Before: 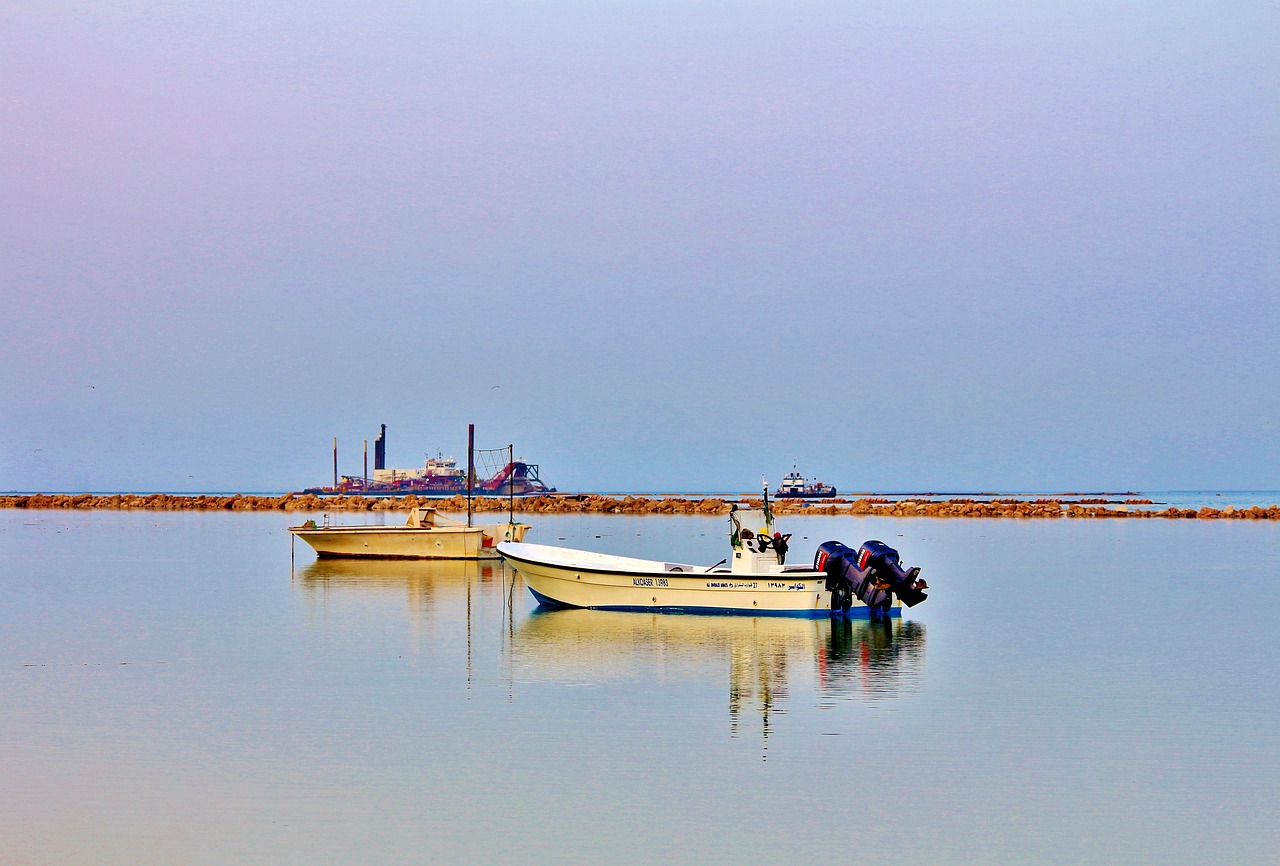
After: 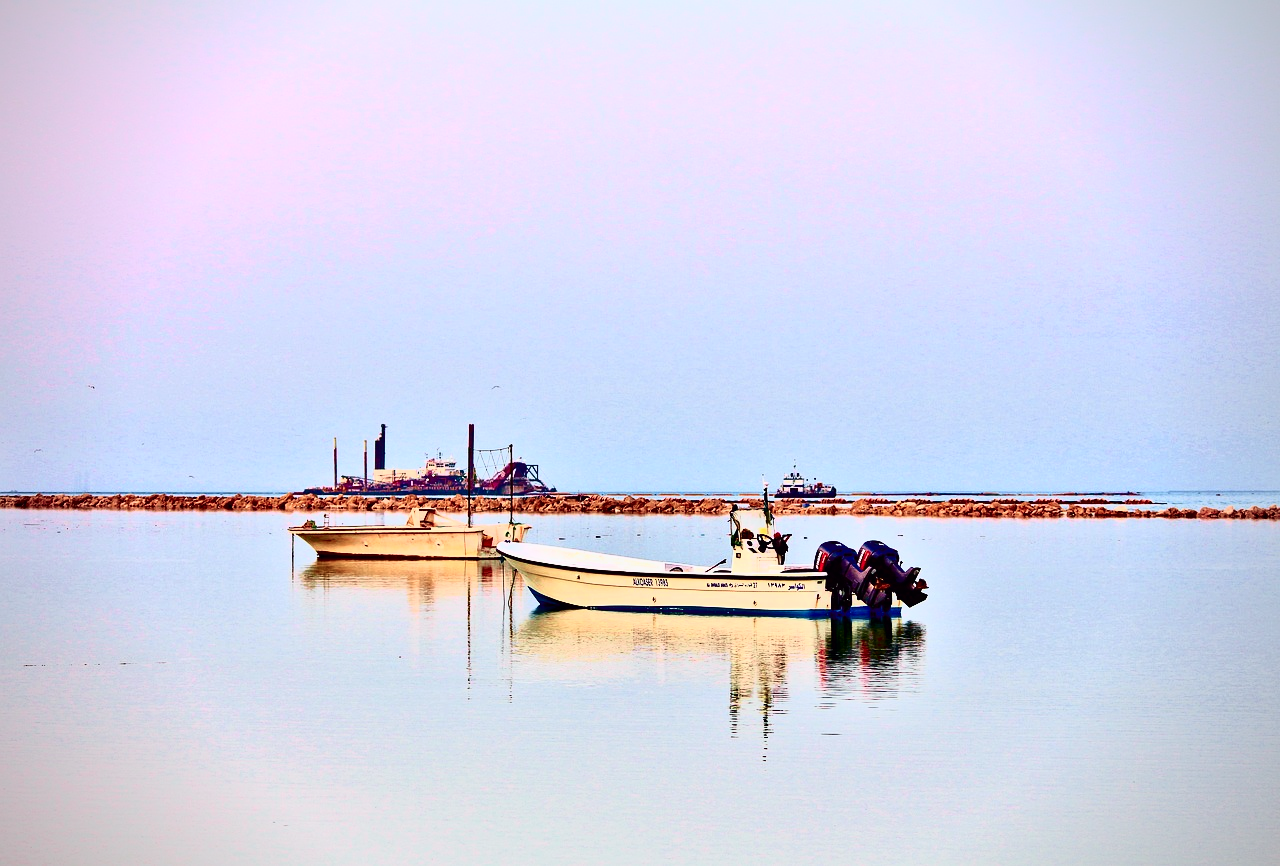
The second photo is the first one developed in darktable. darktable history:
vignetting: on, module defaults
tone curve: curves: ch0 [(0, 0) (0.105, 0.068) (0.195, 0.162) (0.283, 0.283) (0.384, 0.404) (0.485, 0.531) (0.638, 0.681) (0.795, 0.879) (1, 0.977)]; ch1 [(0, 0) (0.161, 0.092) (0.35, 0.33) (0.379, 0.401) (0.456, 0.469) (0.498, 0.506) (0.521, 0.549) (0.58, 0.624) (0.635, 0.671) (1, 1)]; ch2 [(0, 0) (0.371, 0.362) (0.437, 0.437) (0.483, 0.484) (0.53, 0.515) (0.56, 0.58) (0.622, 0.606) (1, 1)], color space Lab, independent channels, preserve colors none
contrast brightness saturation: contrast 0.28
